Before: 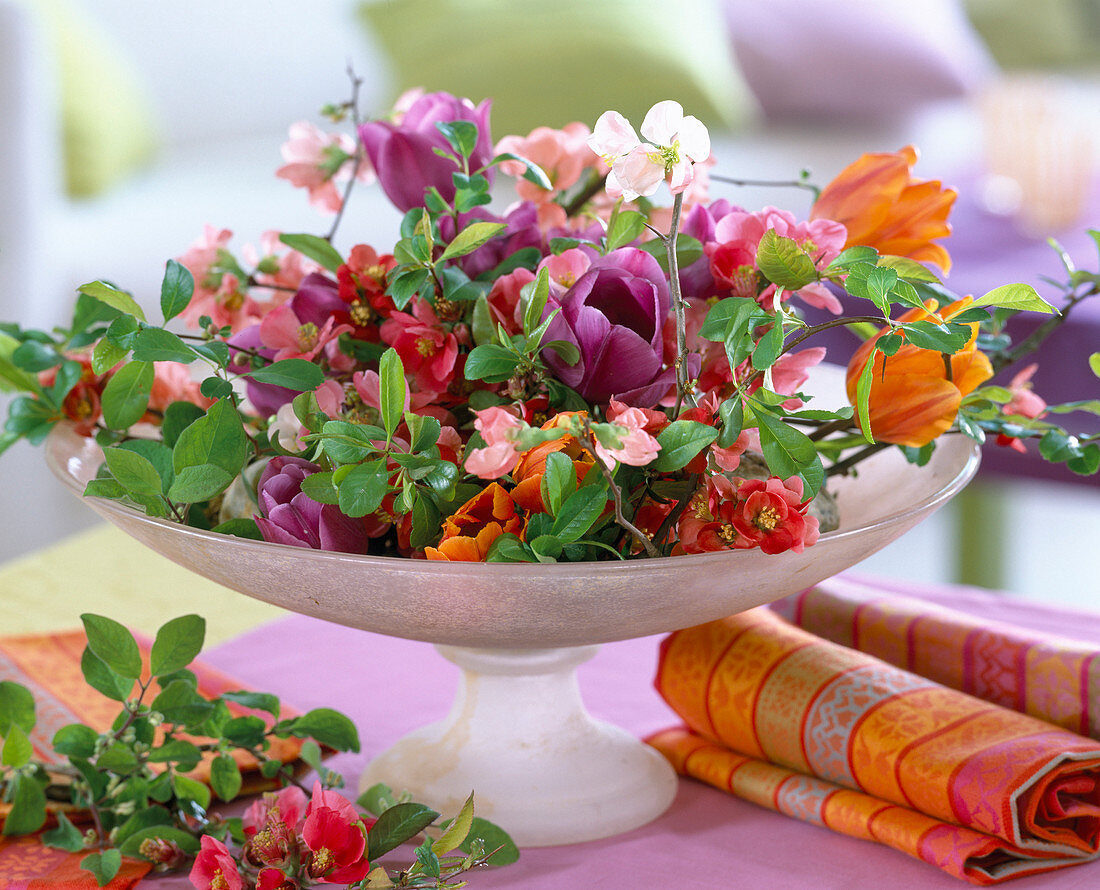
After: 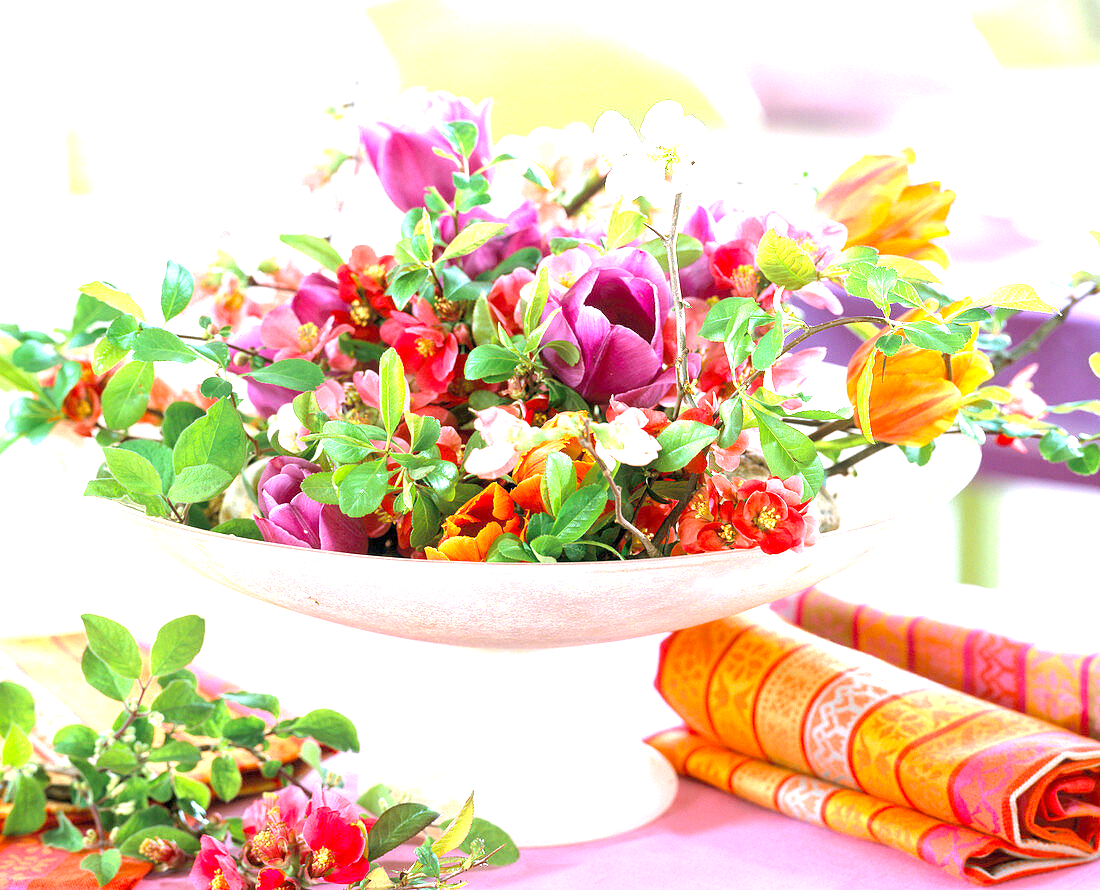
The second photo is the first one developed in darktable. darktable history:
tone equalizer: on, module defaults
exposure: black level correction 0.001, exposure 1.84 EV, compensate highlight preservation false
